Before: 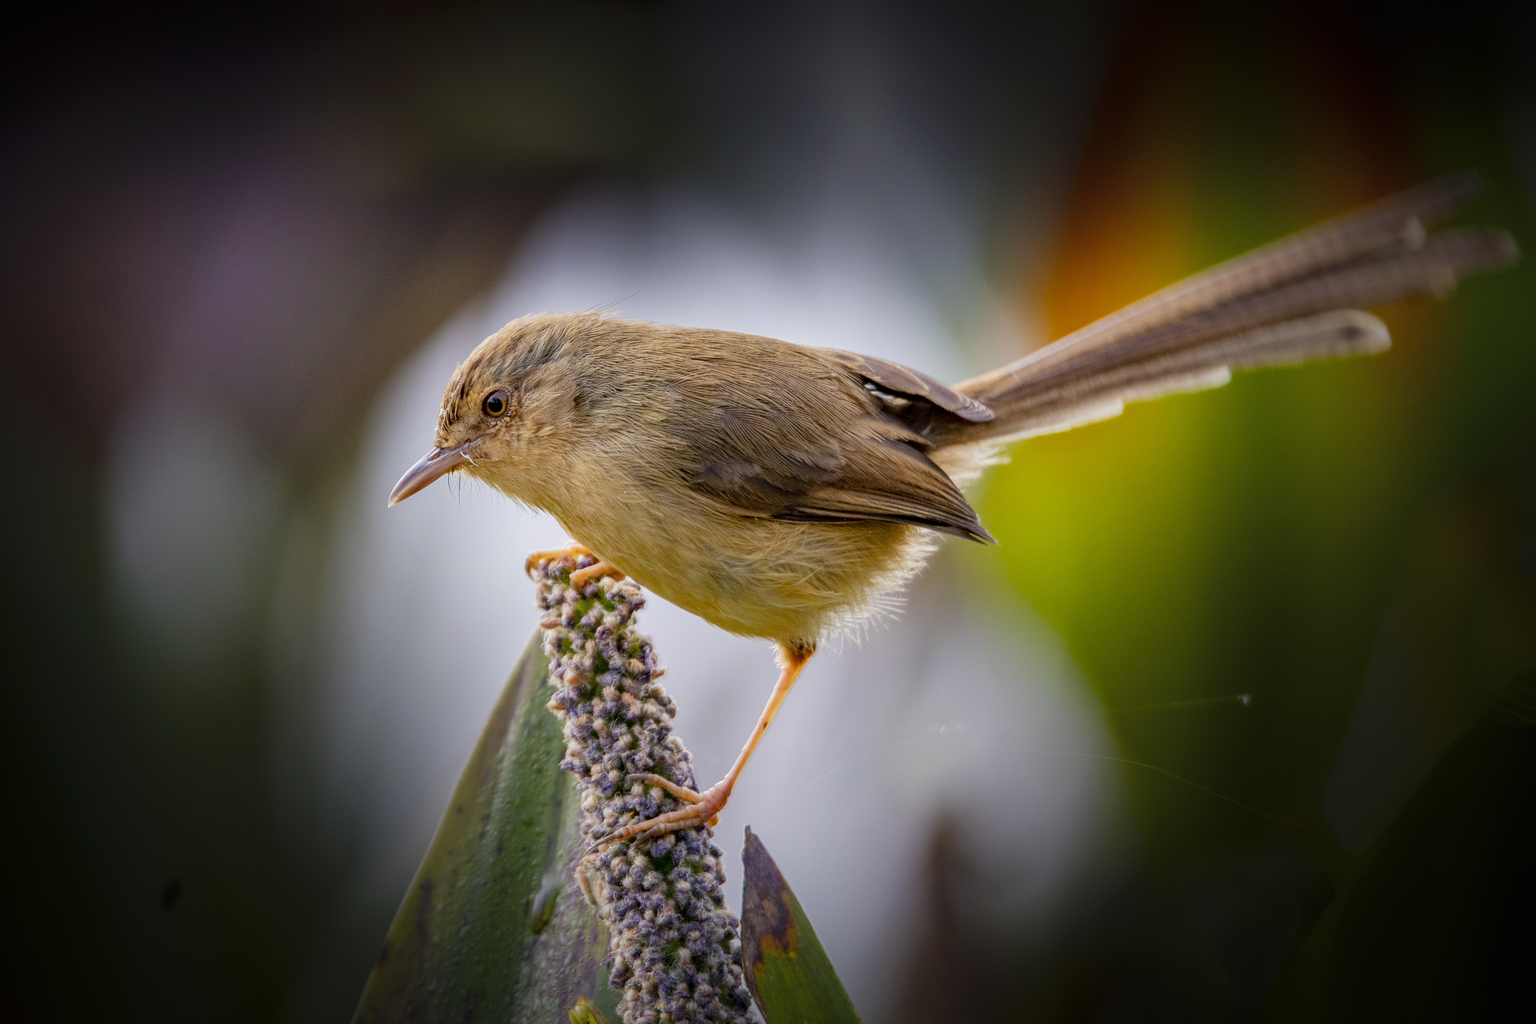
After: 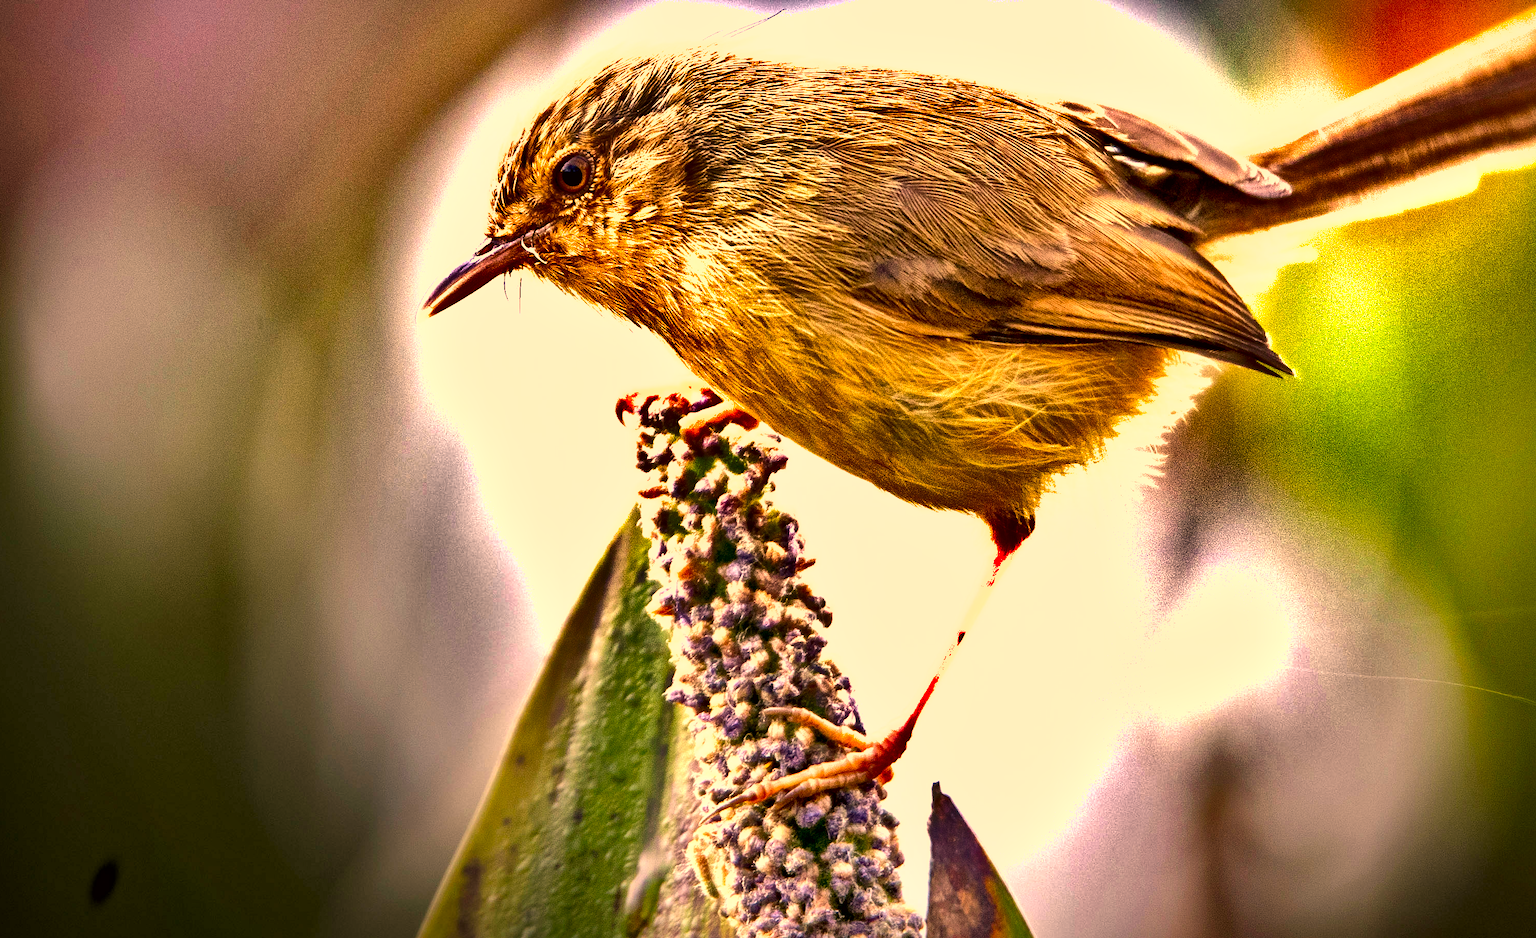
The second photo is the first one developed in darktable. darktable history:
exposure: black level correction 0, exposure 1.497 EV, compensate exposure bias true, compensate highlight preservation false
crop: left 6.471%, top 27.706%, right 24.201%, bottom 8.743%
color correction: highlights a* 18.6, highlights b* 34.76, shadows a* 1.87, shadows b* 5.96, saturation 1.01
shadows and highlights: shadows 17.69, highlights -85.4, soften with gaussian
local contrast: mode bilateral grid, contrast 20, coarseness 50, detail 172%, midtone range 0.2
